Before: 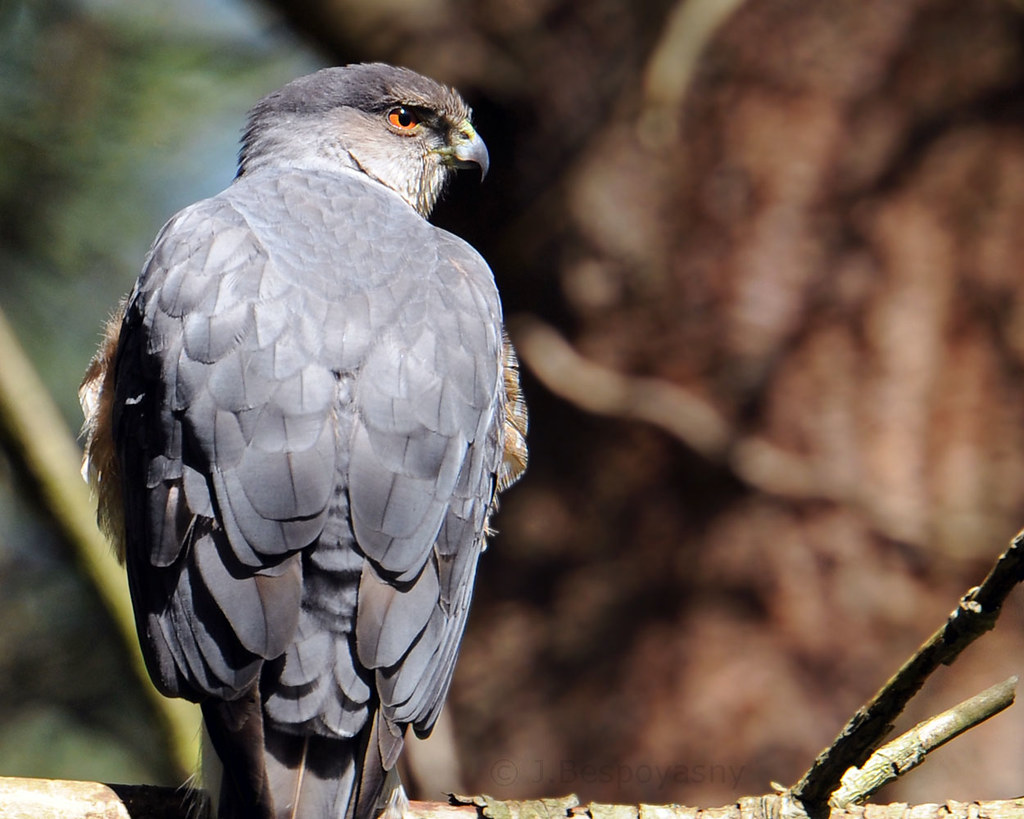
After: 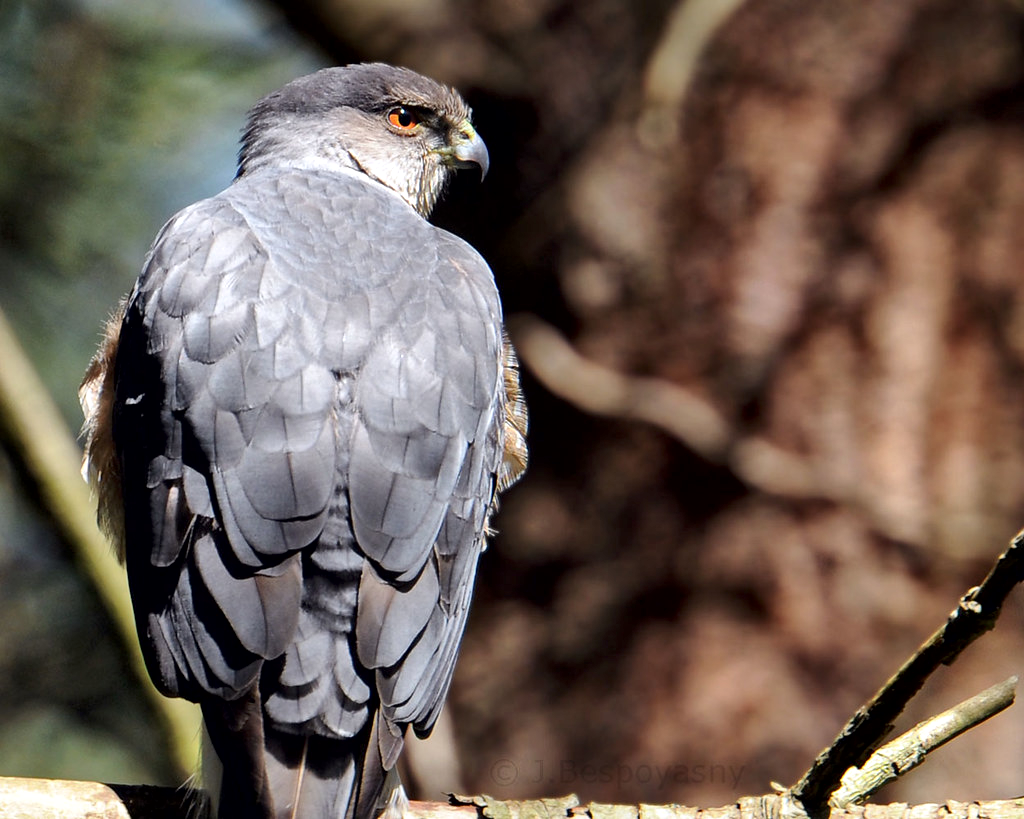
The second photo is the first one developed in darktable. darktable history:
local contrast: mode bilateral grid, contrast 51, coarseness 50, detail 150%, midtone range 0.2
